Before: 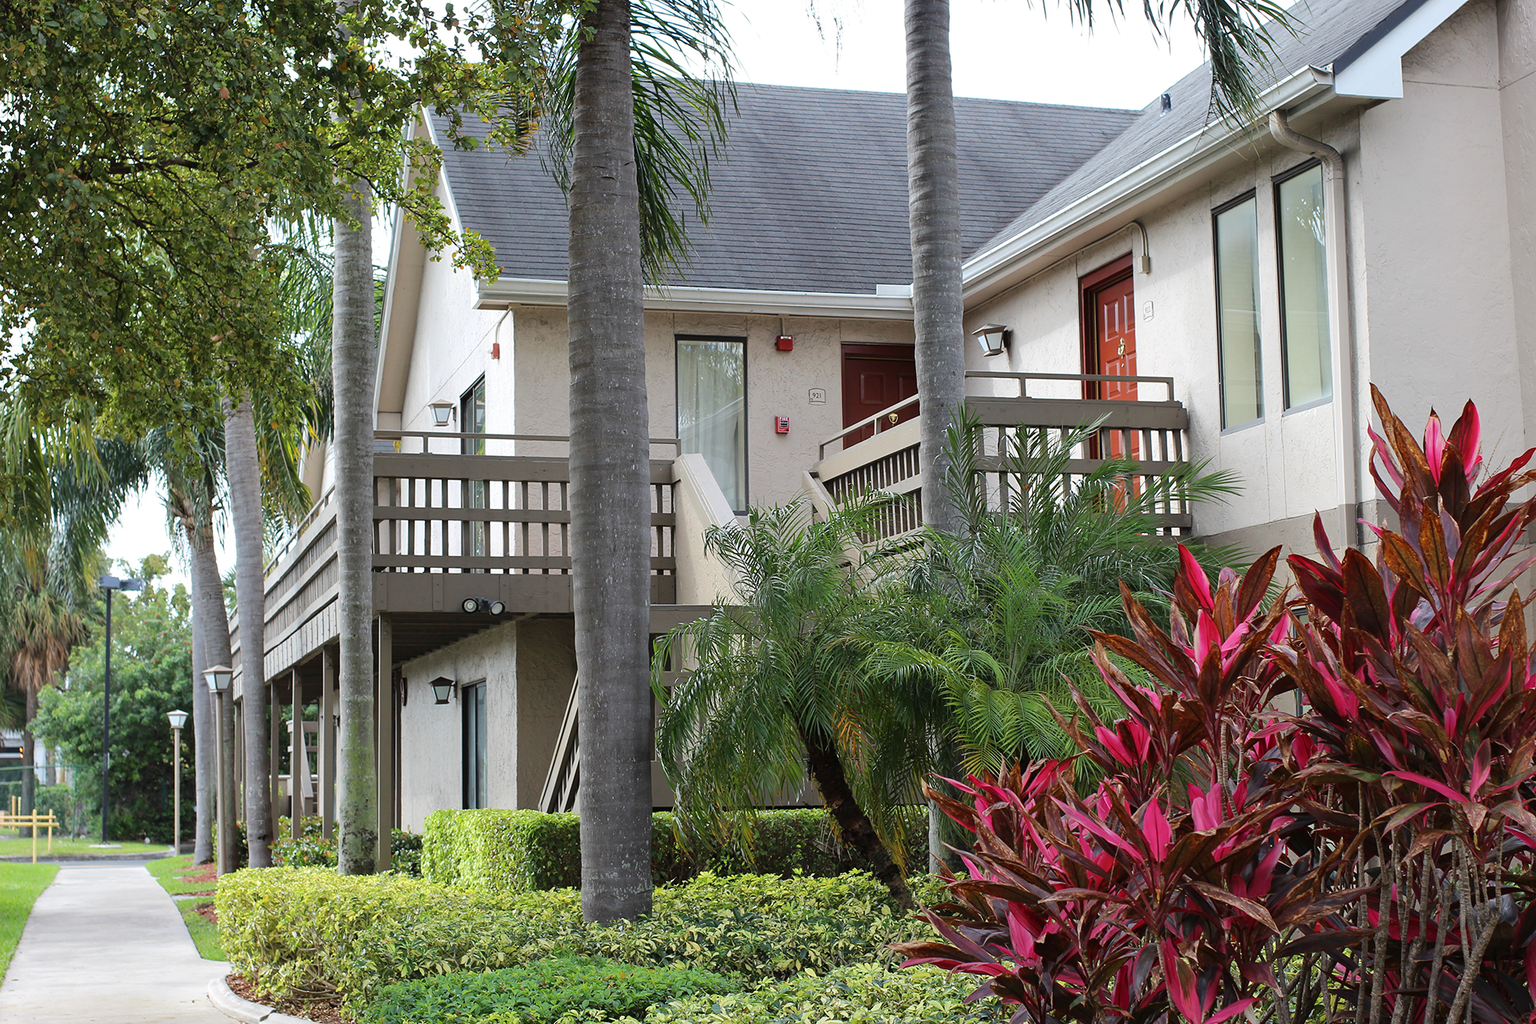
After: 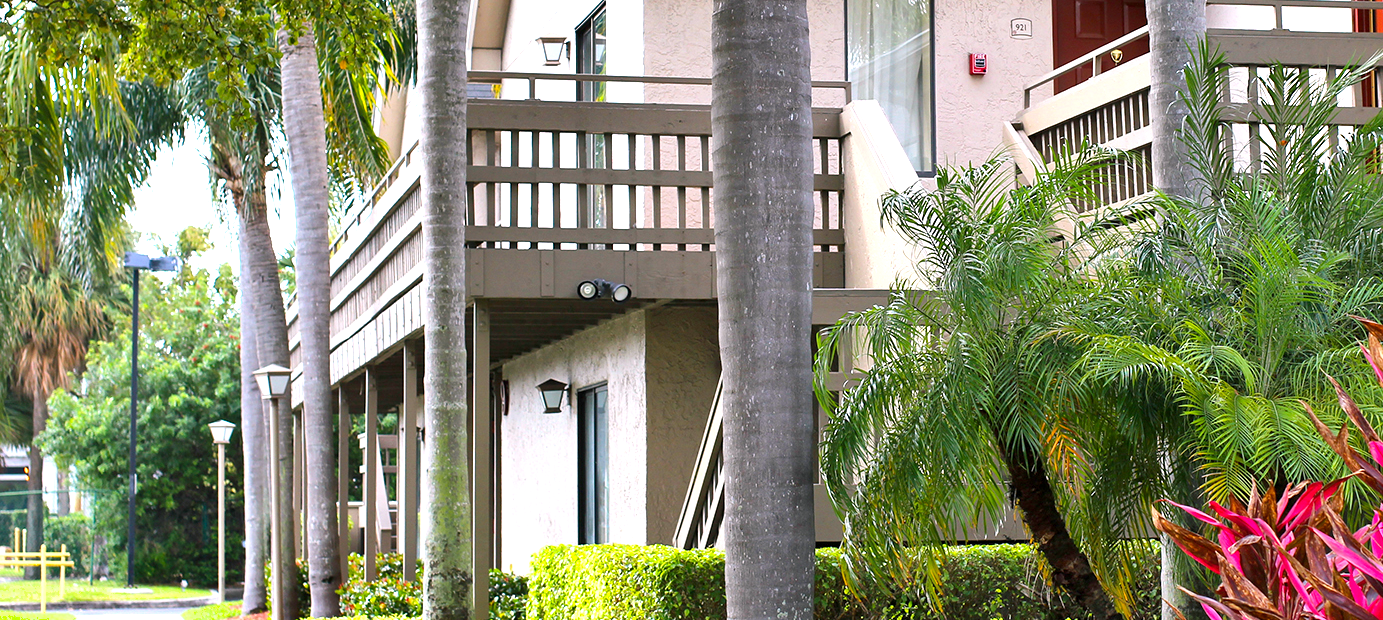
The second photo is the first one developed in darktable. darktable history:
color balance rgb: shadows lift › chroma 2%, shadows lift › hue 217.2°, power › chroma 0.25%, power › hue 60°, highlights gain › chroma 1.5%, highlights gain › hue 309.6°, global offset › luminance -0.5%, perceptual saturation grading › global saturation 15%, global vibrance 20%
exposure: black level correction 0, exposure 1 EV, compensate exposure bias true, compensate highlight preservation false
crop: top 36.498%, right 27.964%, bottom 14.995%
shadows and highlights: soften with gaussian
